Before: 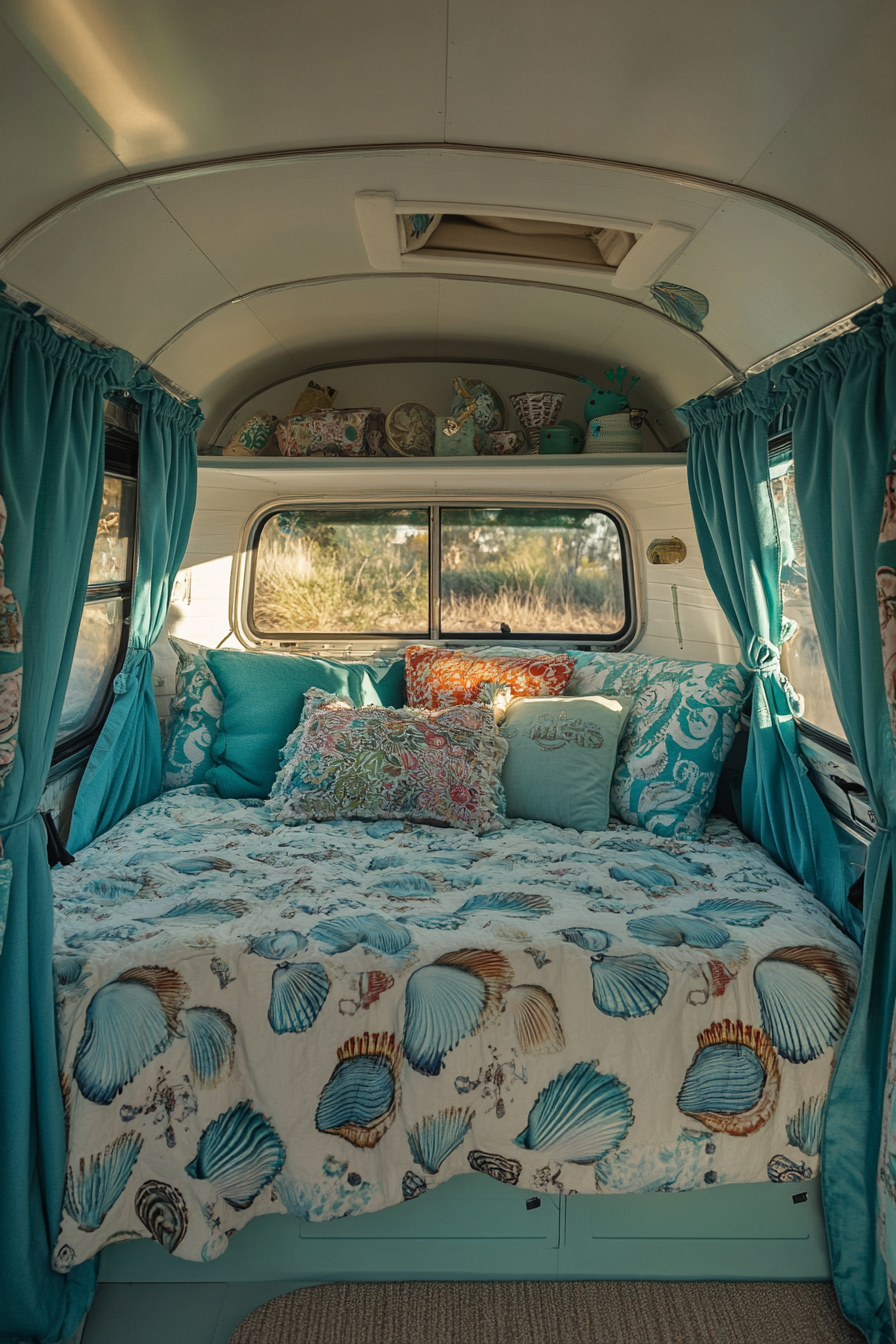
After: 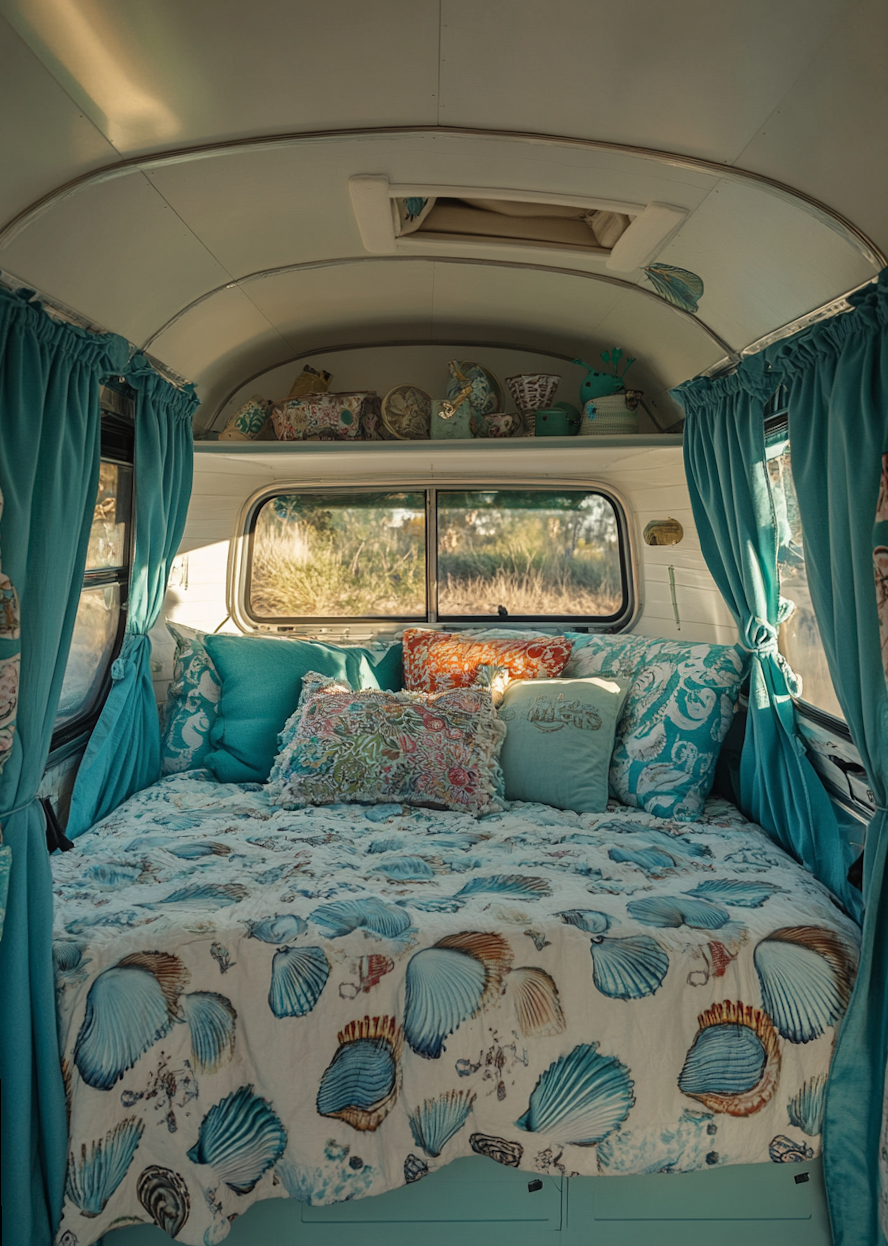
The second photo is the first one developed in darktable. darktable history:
rotate and perspective: rotation -0.45°, automatic cropping original format, crop left 0.008, crop right 0.992, crop top 0.012, crop bottom 0.988
crop: top 0.448%, right 0.264%, bottom 5.045%
